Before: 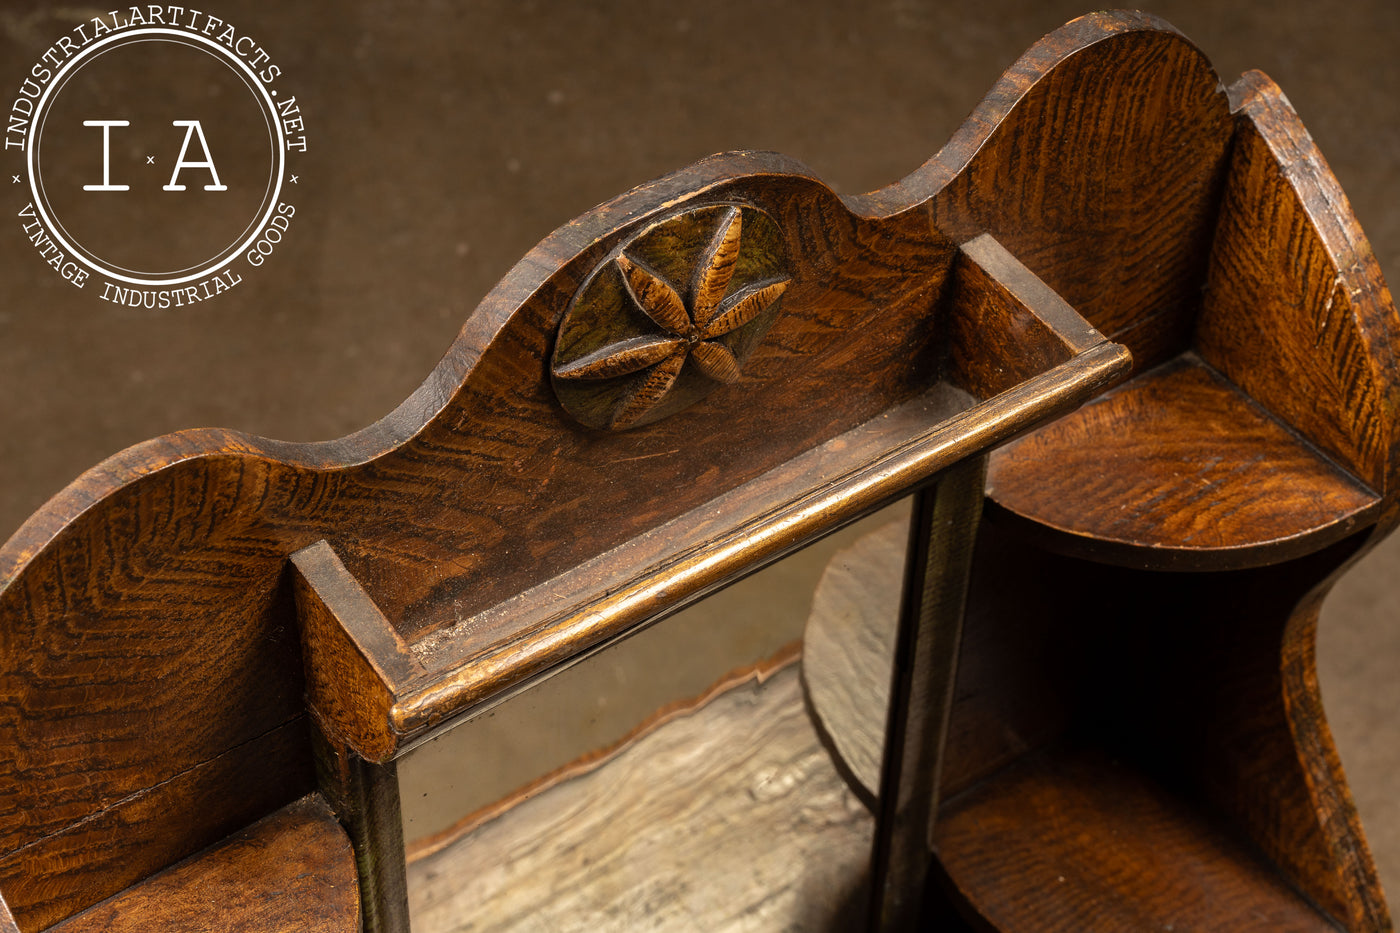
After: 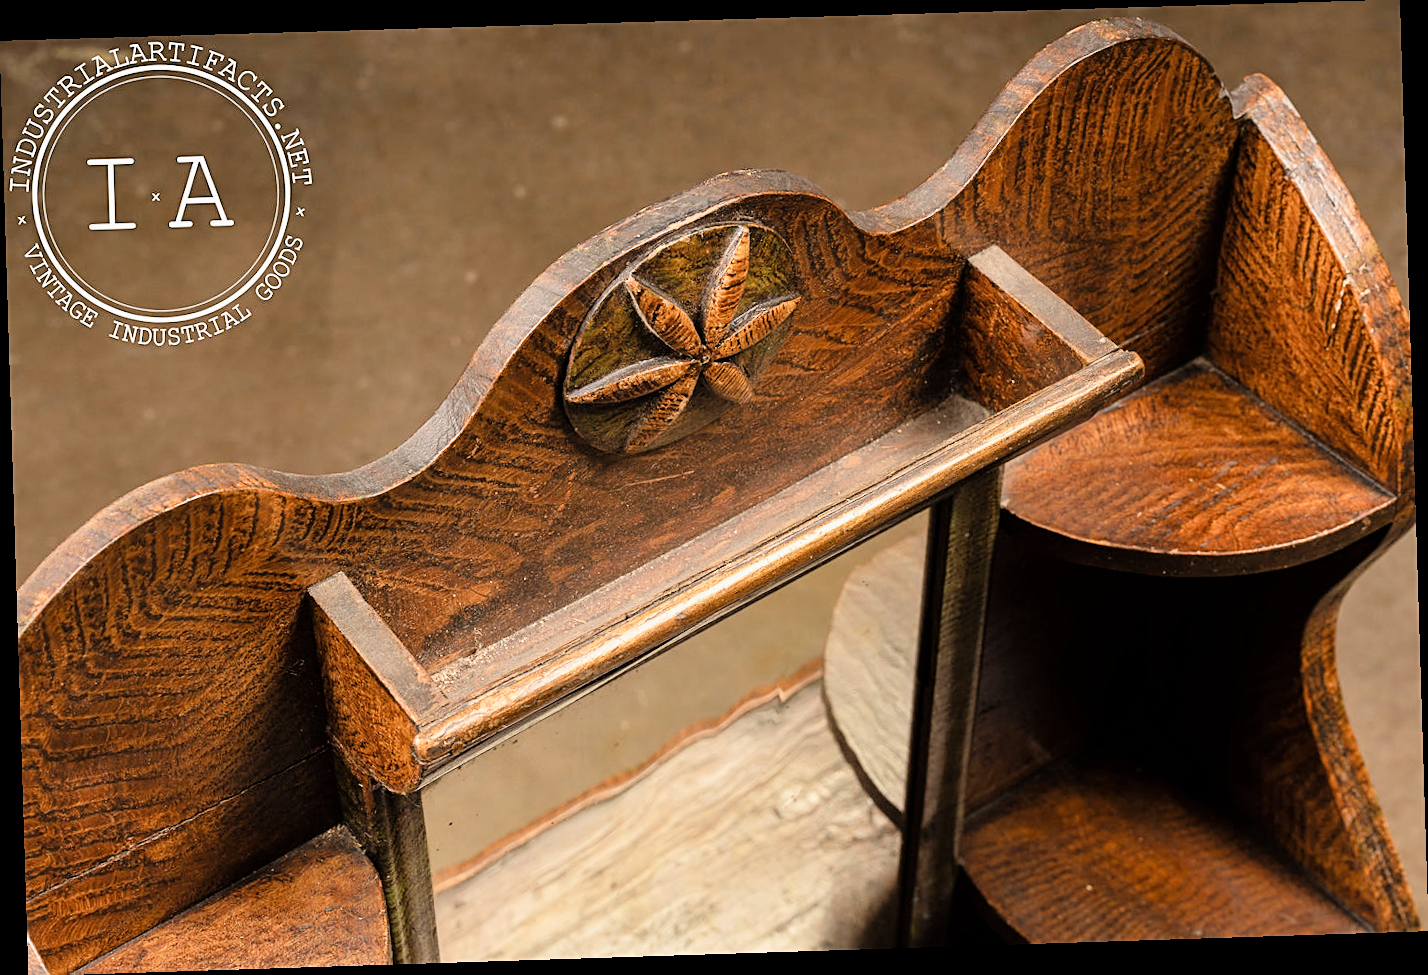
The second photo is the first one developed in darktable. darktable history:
filmic rgb: black relative exposure -7.65 EV, white relative exposure 4.56 EV, hardness 3.61
exposure: black level correction 0, exposure 1.379 EV, compensate exposure bias true, compensate highlight preservation false
sharpen: on, module defaults
rotate and perspective: rotation -1.77°, lens shift (horizontal) 0.004, automatic cropping off
